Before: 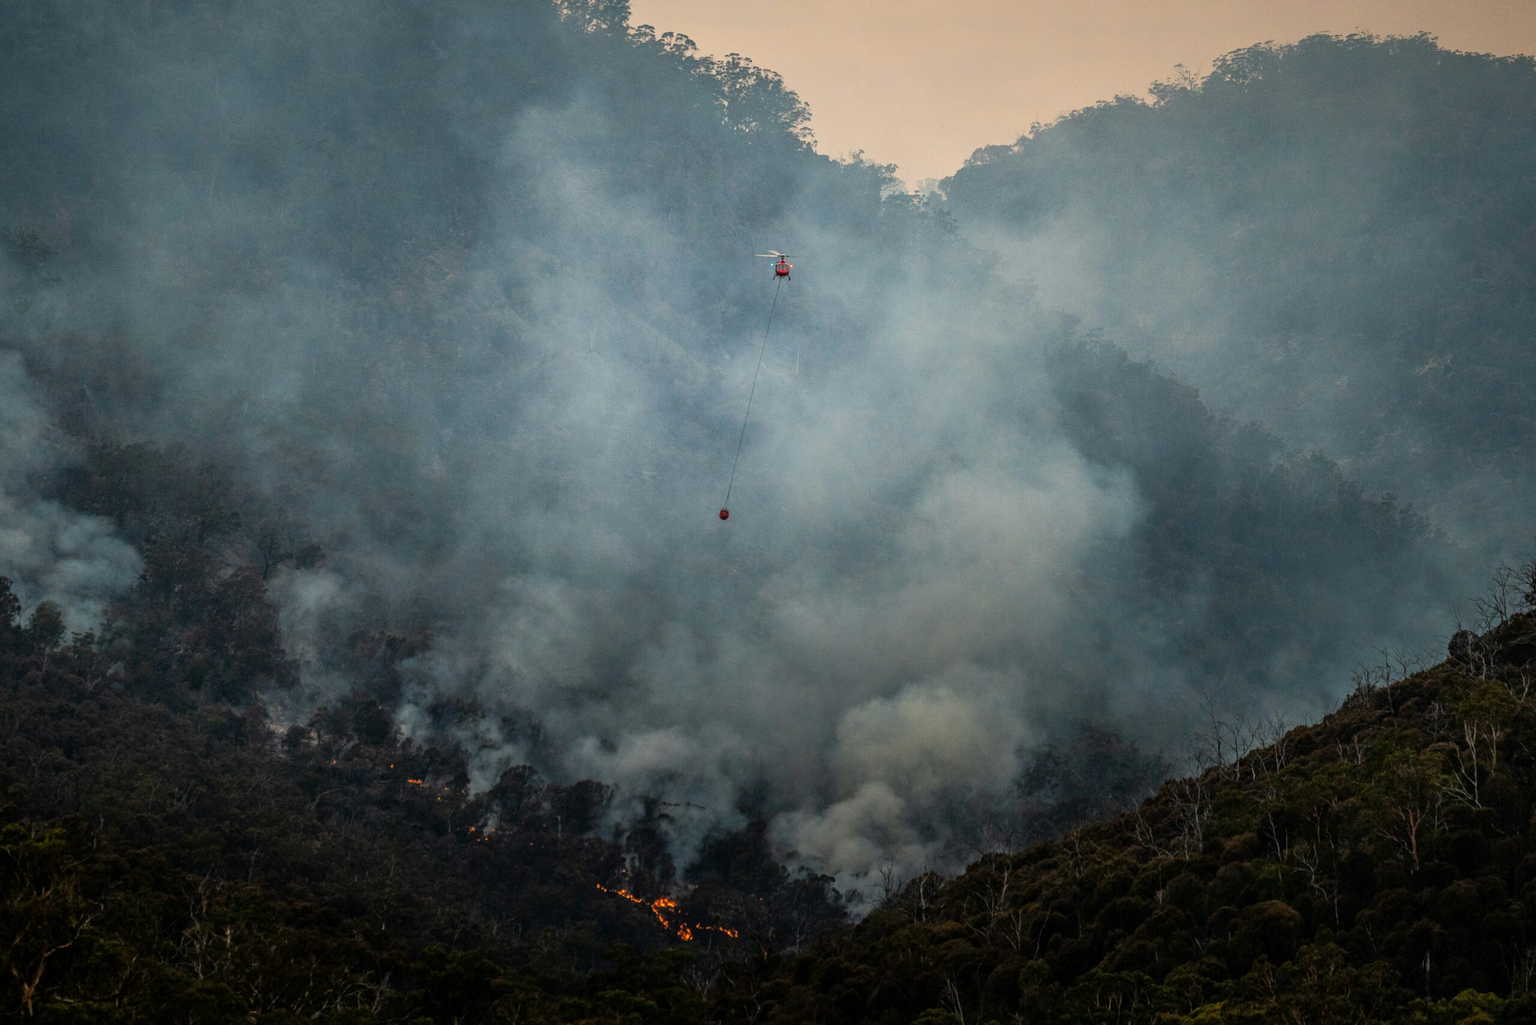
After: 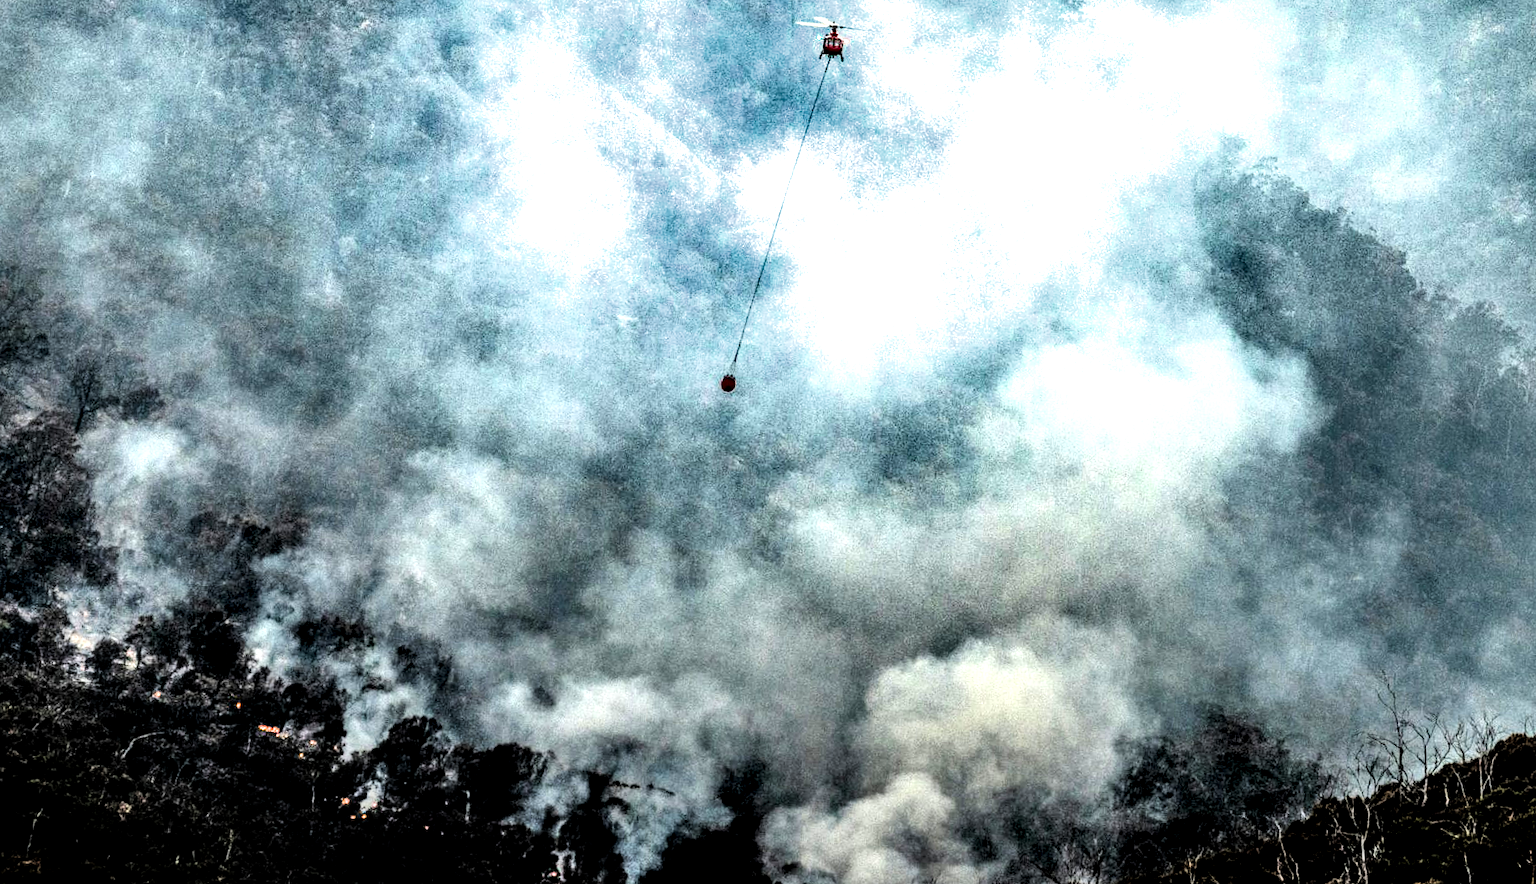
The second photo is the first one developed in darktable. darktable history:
filmic rgb: black relative exposure -3.74 EV, white relative exposure 2.38 EV, threshold 2.95 EV, dynamic range scaling -49.46%, hardness 3.45, latitude 29.16%, contrast 1.788, enable highlight reconstruction true
crop and rotate: angle -3.84°, left 9.852%, top 20.734%, right 12.039%, bottom 11.821%
local contrast: detail 154%
exposure: black level correction 0, exposure 1.625 EV, compensate exposure bias true, compensate highlight preservation false
shadows and highlights: white point adjustment 0.08, highlights -70.96, soften with gaussian
